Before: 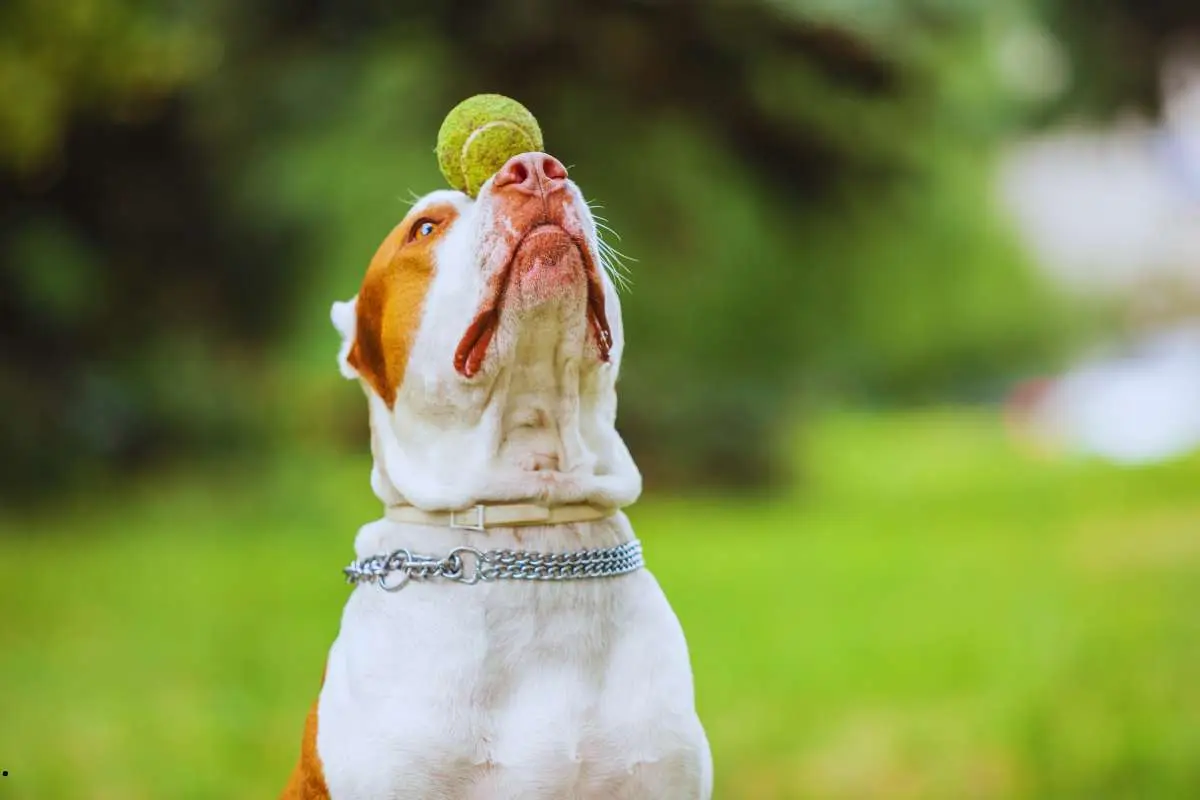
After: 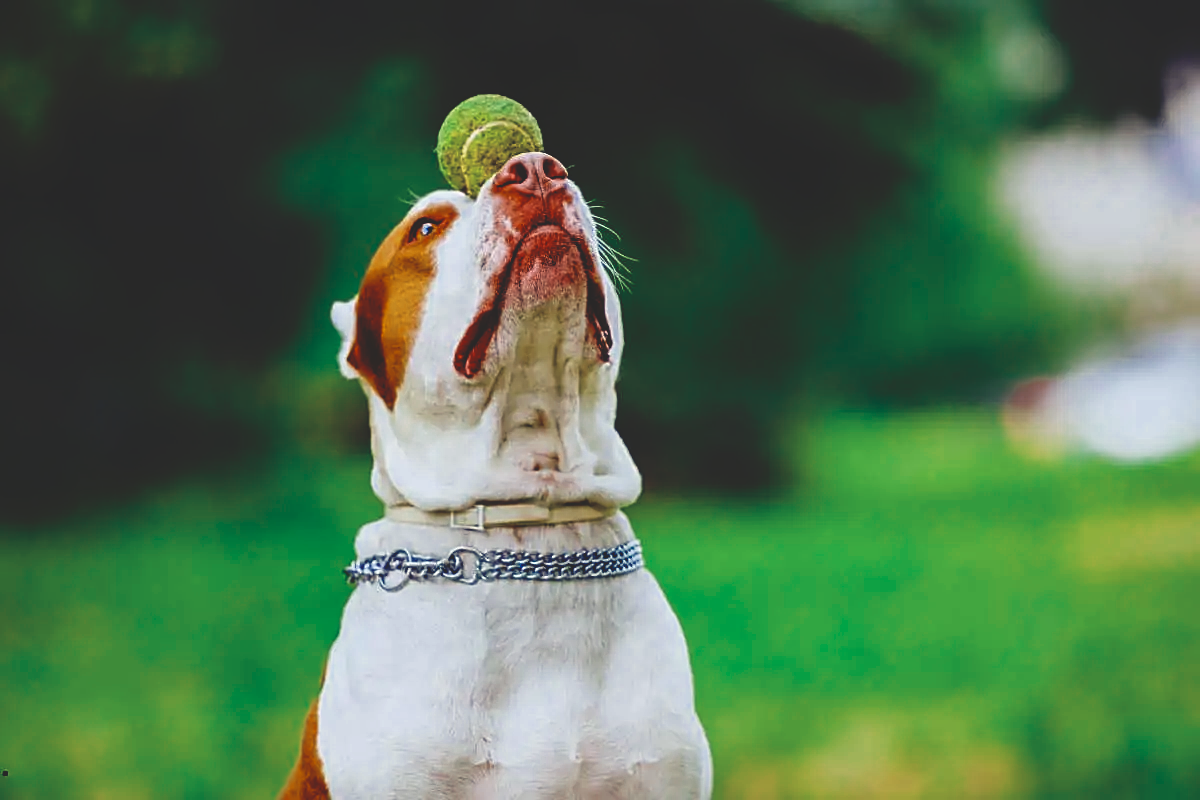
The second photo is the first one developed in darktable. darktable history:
base curve: curves: ch0 [(0, 0.02) (0.083, 0.036) (1, 1)], preserve colors none
sharpen: on, module defaults
color balance: on, module defaults
color balance rgb: shadows lift › luminance -28.76%, shadows lift › chroma 15%, shadows lift › hue 270°, power › chroma 1%, power › hue 255°, highlights gain › luminance 7.14%, highlights gain › chroma 2%, highlights gain › hue 90°, global offset › luminance -0.29%, global offset › hue 260°, perceptual saturation grading › global saturation 20%, perceptual saturation grading › highlights -13.92%, perceptual saturation grading › shadows 50%
color zones: curves: ch0 [(0, 0.5) (0.125, 0.4) (0.25, 0.5) (0.375, 0.4) (0.5, 0.4) (0.625, 0.35) (0.75, 0.35) (0.875, 0.5)]; ch1 [(0, 0.35) (0.125, 0.45) (0.25, 0.35) (0.375, 0.35) (0.5, 0.35) (0.625, 0.35) (0.75, 0.45) (0.875, 0.35)]; ch2 [(0, 0.6) (0.125, 0.5) (0.25, 0.5) (0.375, 0.6) (0.5, 0.6) (0.625, 0.5) (0.75, 0.5) (0.875, 0.5)]
